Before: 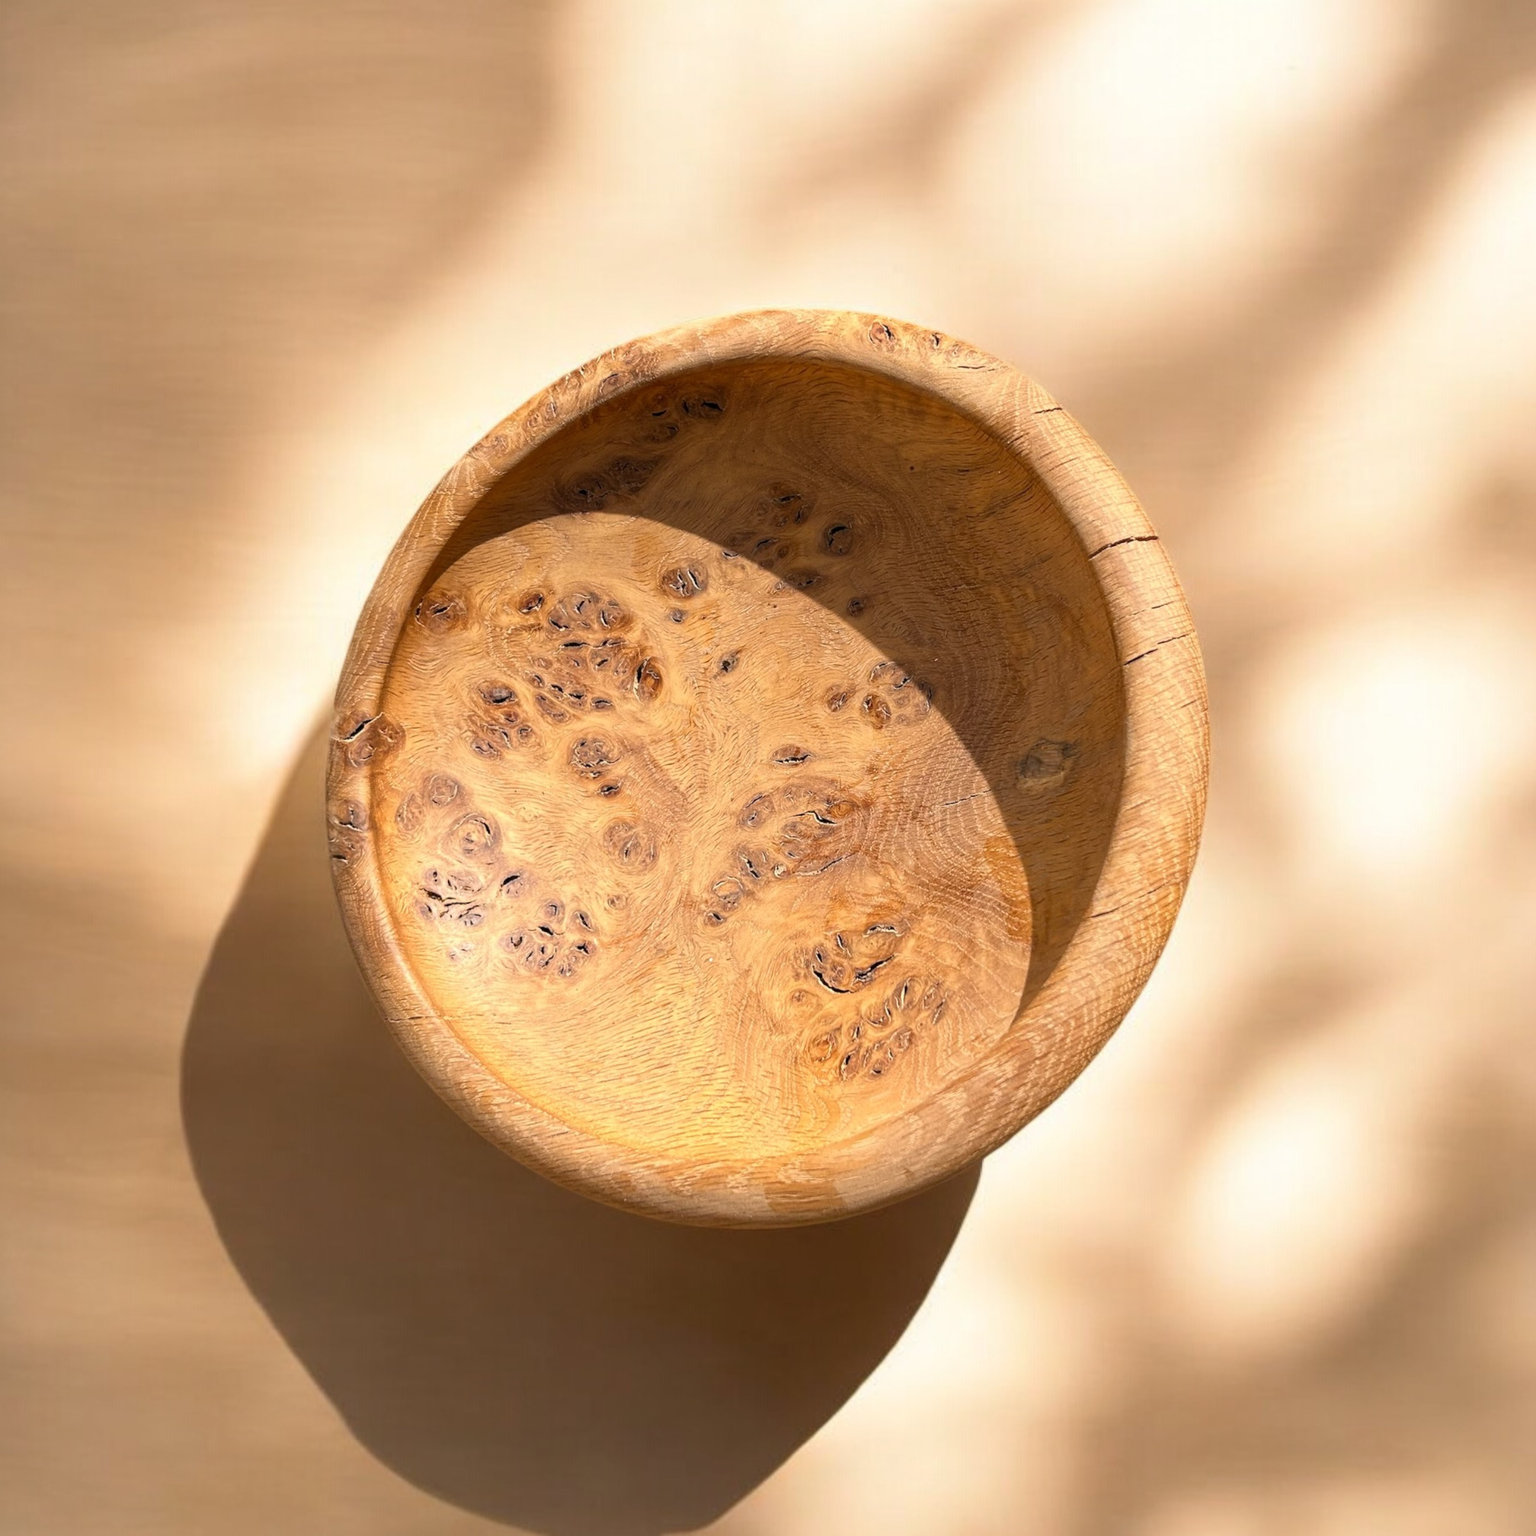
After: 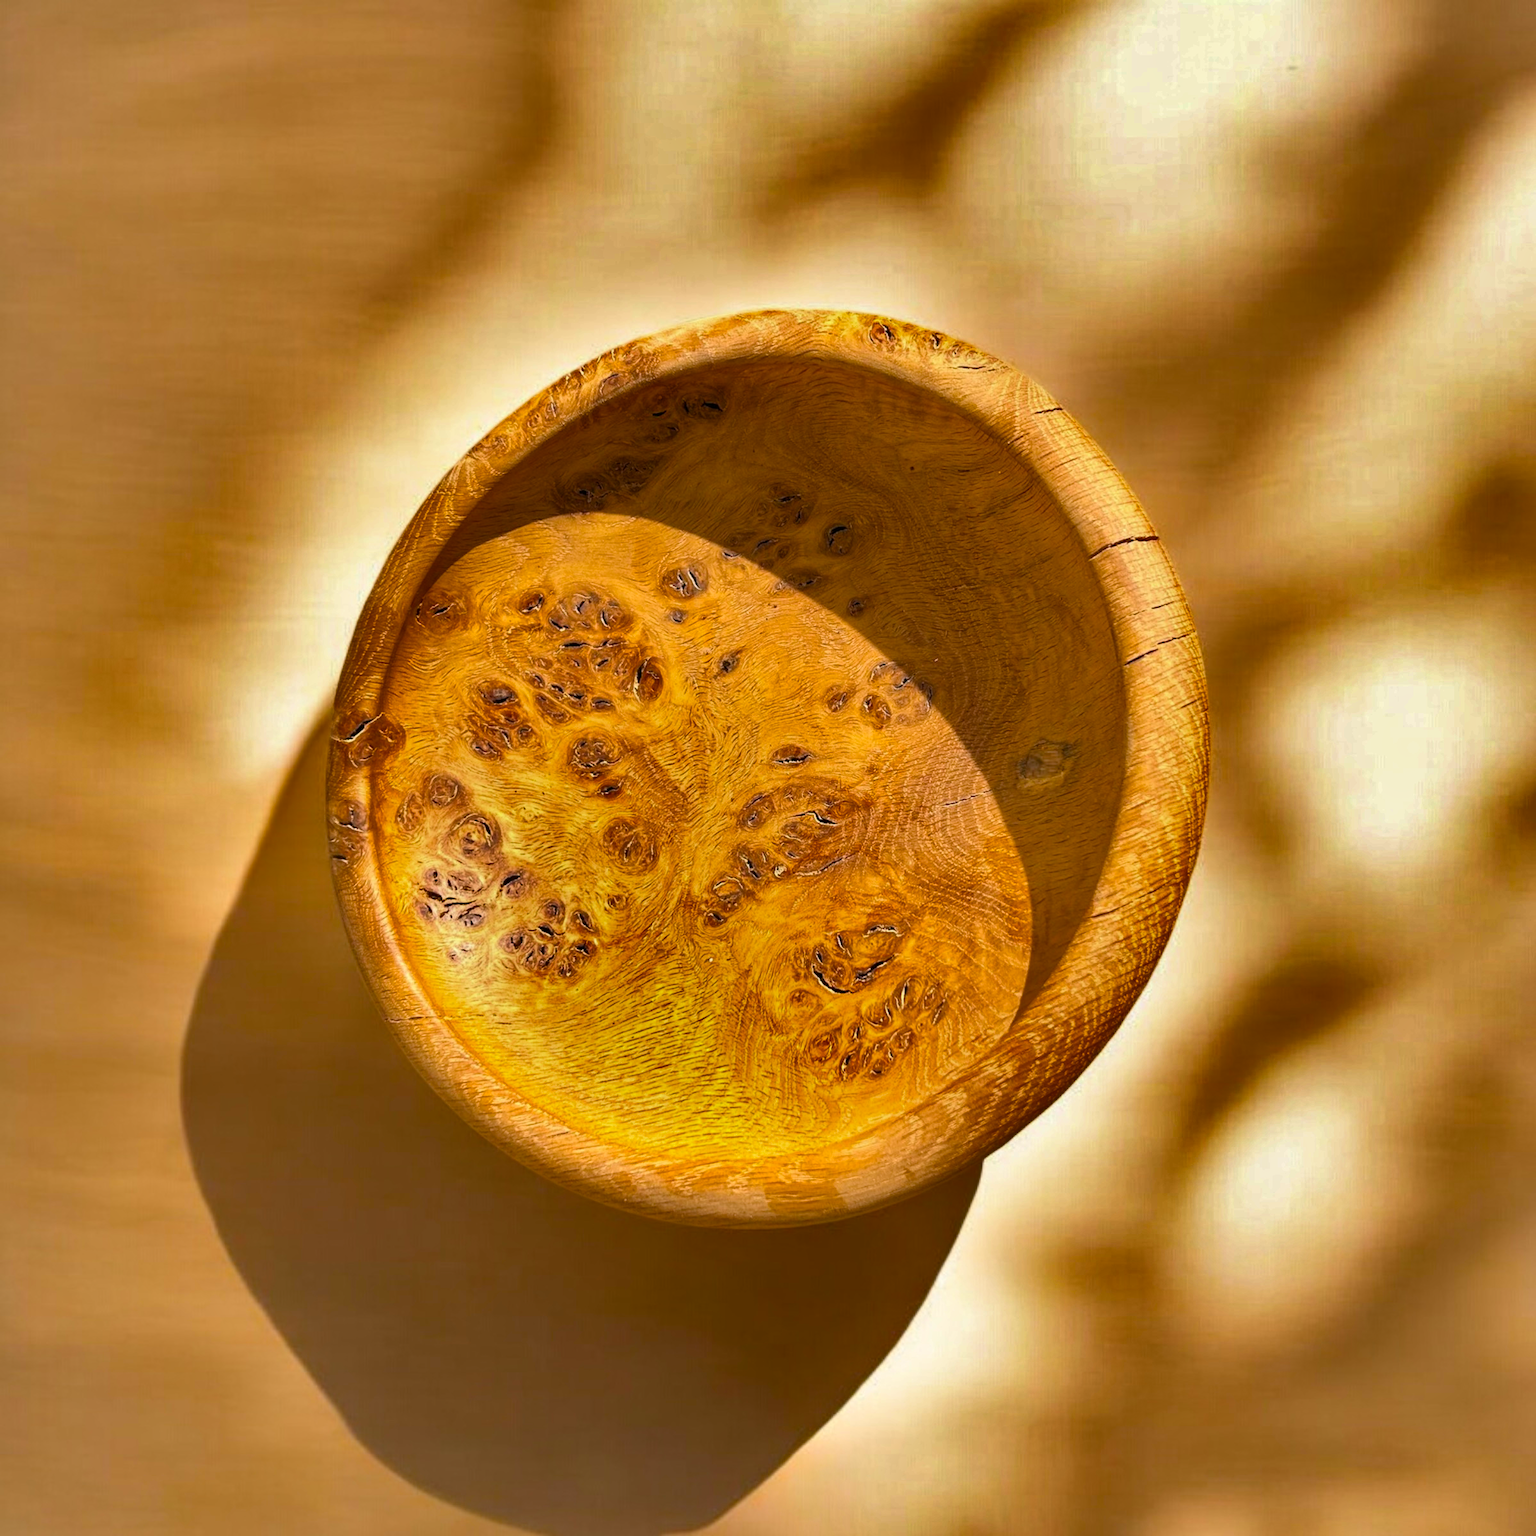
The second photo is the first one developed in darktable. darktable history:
shadows and highlights: shadows 20.91, highlights -82.73, soften with gaussian
color balance rgb: linear chroma grading › global chroma 15%, perceptual saturation grading › global saturation 30%
